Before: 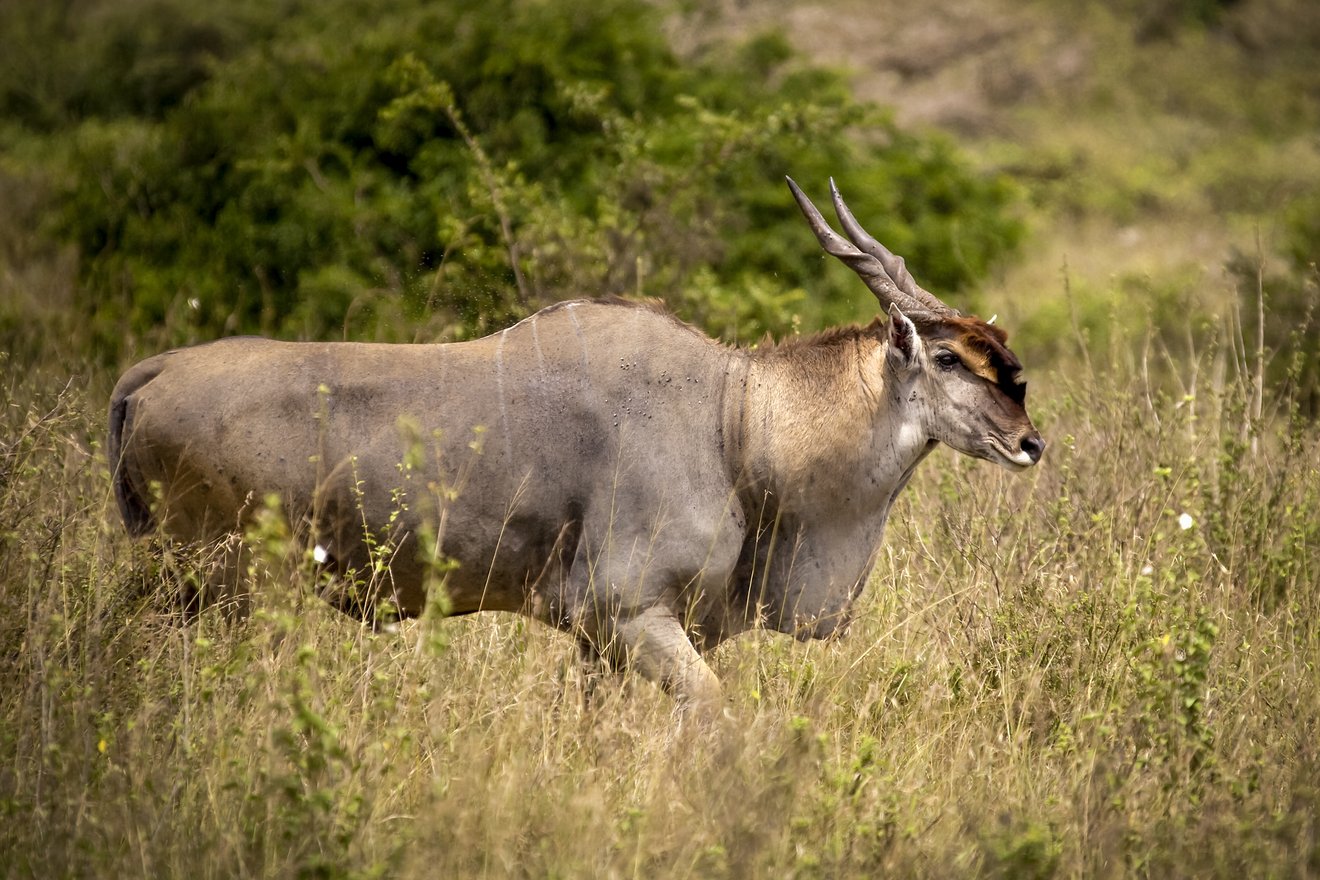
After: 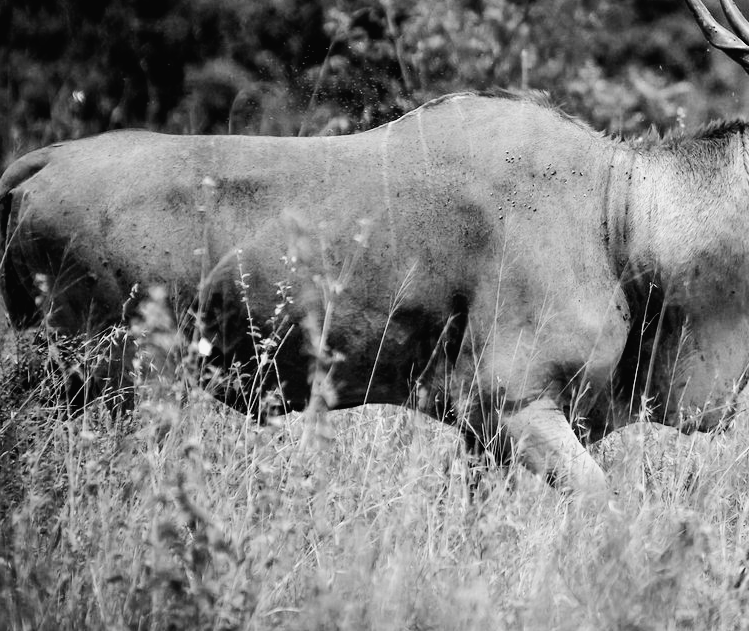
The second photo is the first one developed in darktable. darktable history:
crop: left 8.763%, top 23.526%, right 34.449%, bottom 4.759%
contrast brightness saturation: contrast 0.1, brightness 0.016, saturation 0.018
tone curve: curves: ch0 [(0, 0.015) (0.037, 0.032) (0.131, 0.113) (0.275, 0.26) (0.497, 0.531) (0.617, 0.663) (0.704, 0.748) (0.813, 0.842) (0.911, 0.931) (0.997, 1)]; ch1 [(0, 0) (0.301, 0.3) (0.444, 0.438) (0.493, 0.494) (0.501, 0.499) (0.534, 0.543) (0.582, 0.605) (0.658, 0.687) (0.746, 0.79) (1, 1)]; ch2 [(0, 0) (0.246, 0.234) (0.36, 0.356) (0.415, 0.426) (0.476, 0.492) (0.502, 0.499) (0.525, 0.513) (0.533, 0.534) (0.586, 0.598) (0.634, 0.643) (0.706, 0.717) (0.853, 0.83) (1, 0.951)], preserve colors none
filmic rgb: black relative exposure -5.03 EV, white relative exposure 3.19 EV, hardness 3.46, contrast 1.189, highlights saturation mix -49.9%, preserve chrominance no, color science v5 (2021)
